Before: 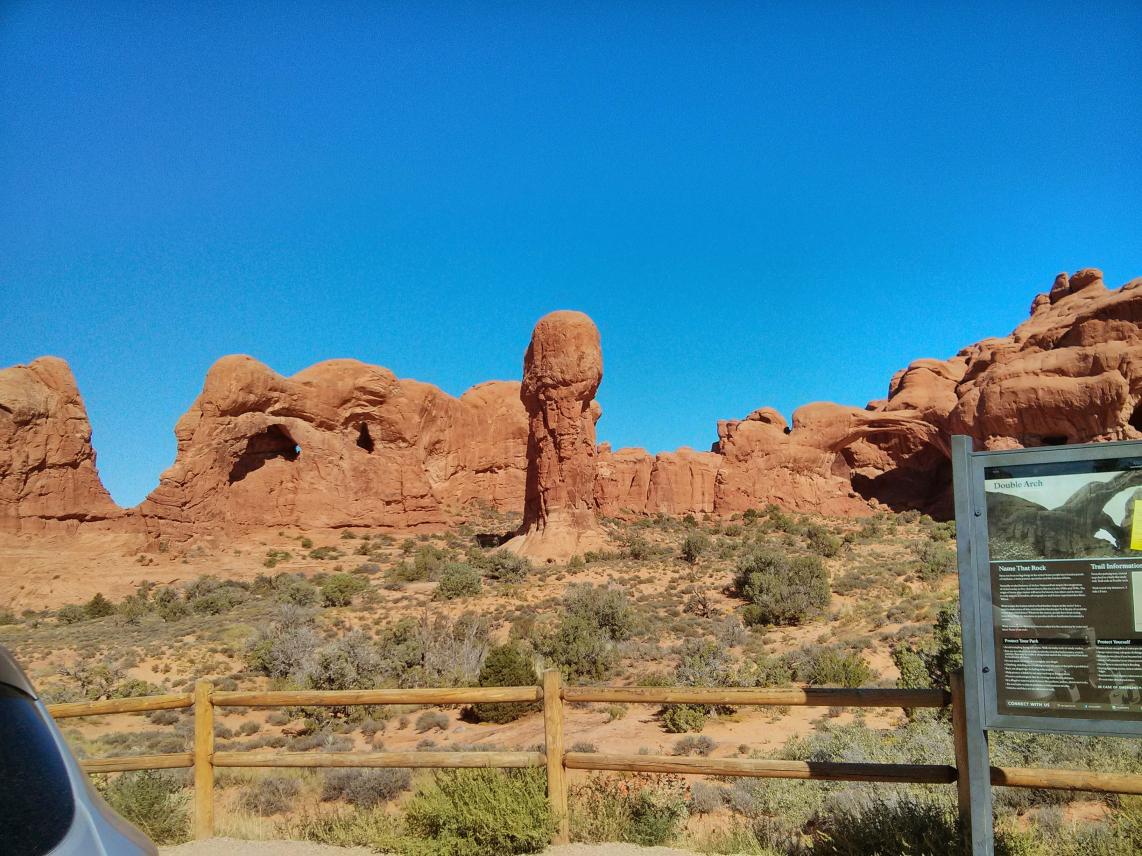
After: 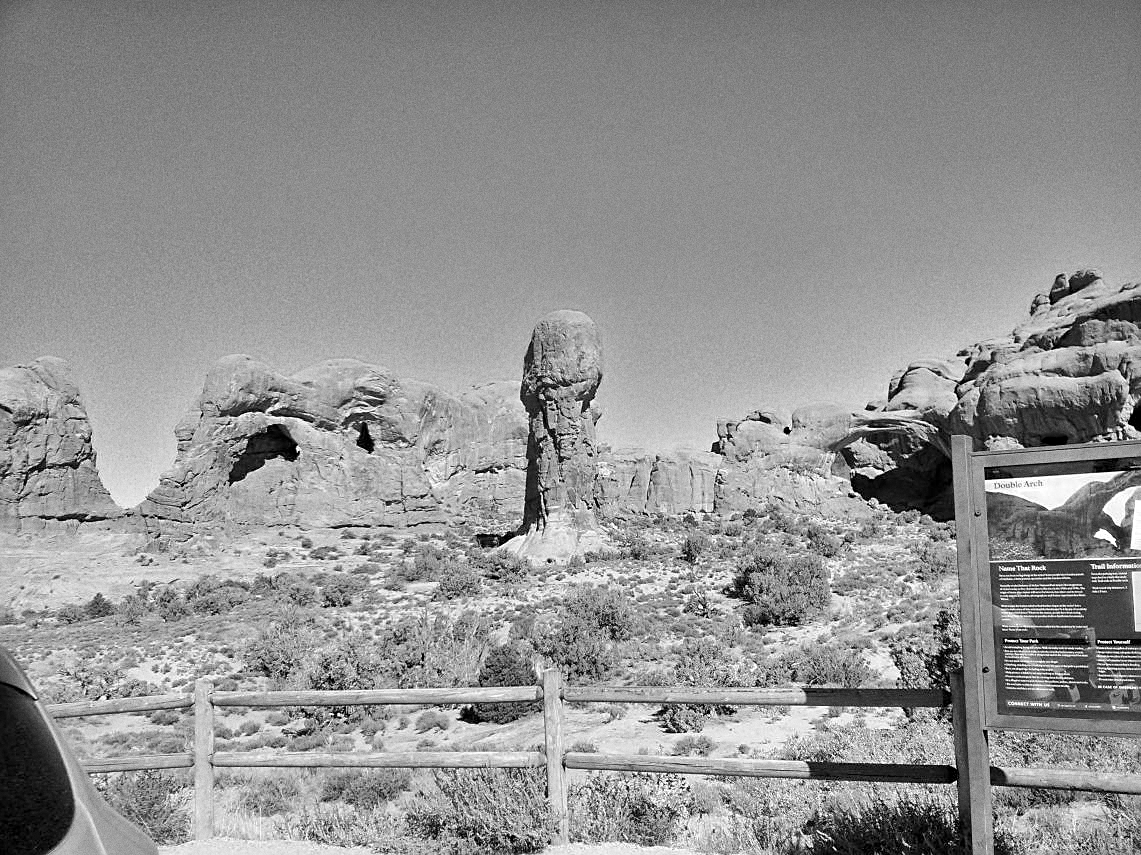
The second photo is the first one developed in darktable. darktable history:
sharpen: on, module defaults
color balance rgb: global offset › luminance -0.51%, perceptual saturation grading › global saturation 27.53%, perceptual saturation grading › highlights -25%, perceptual saturation grading › shadows 25%, perceptual brilliance grading › highlights 6.62%, perceptual brilliance grading › mid-tones 17.07%, perceptual brilliance grading › shadows -5.23%
grain: coarseness 0.09 ISO
white balance: red 0.926, green 1.003, blue 1.133
monochrome: a 73.58, b 64.21
exposure: exposure 0.574 EV, compensate highlight preservation false
